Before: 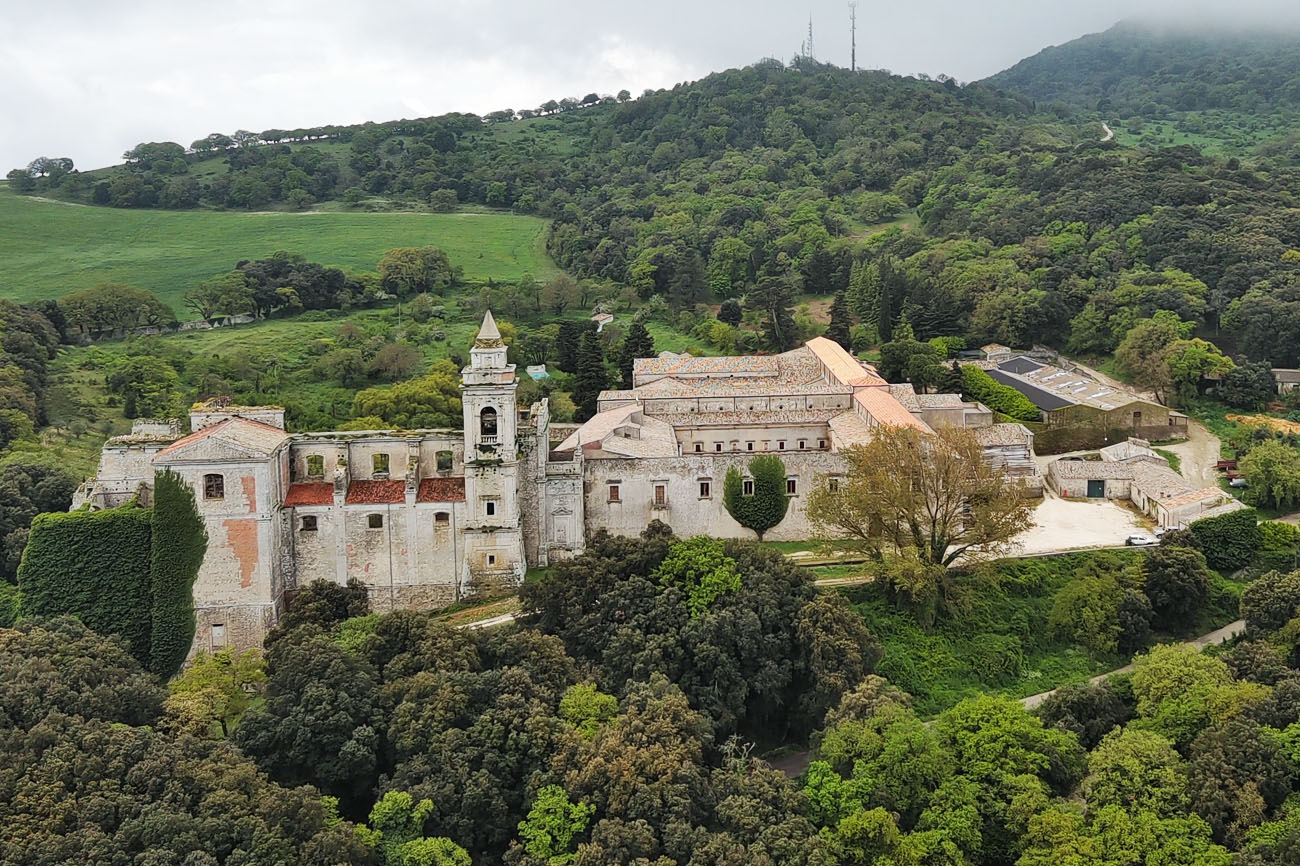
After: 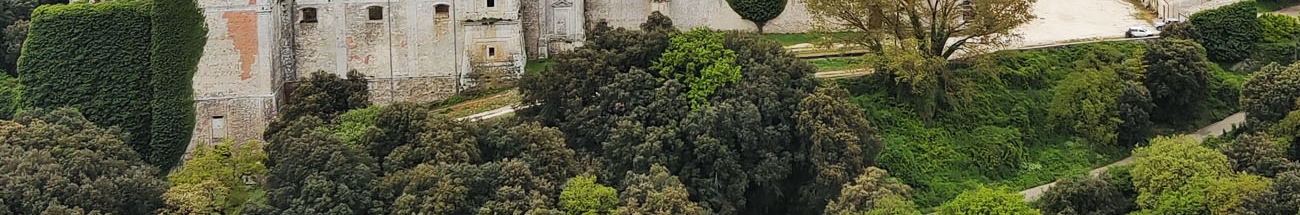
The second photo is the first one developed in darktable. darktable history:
crop and rotate: top 58.706%, bottom 16.401%
